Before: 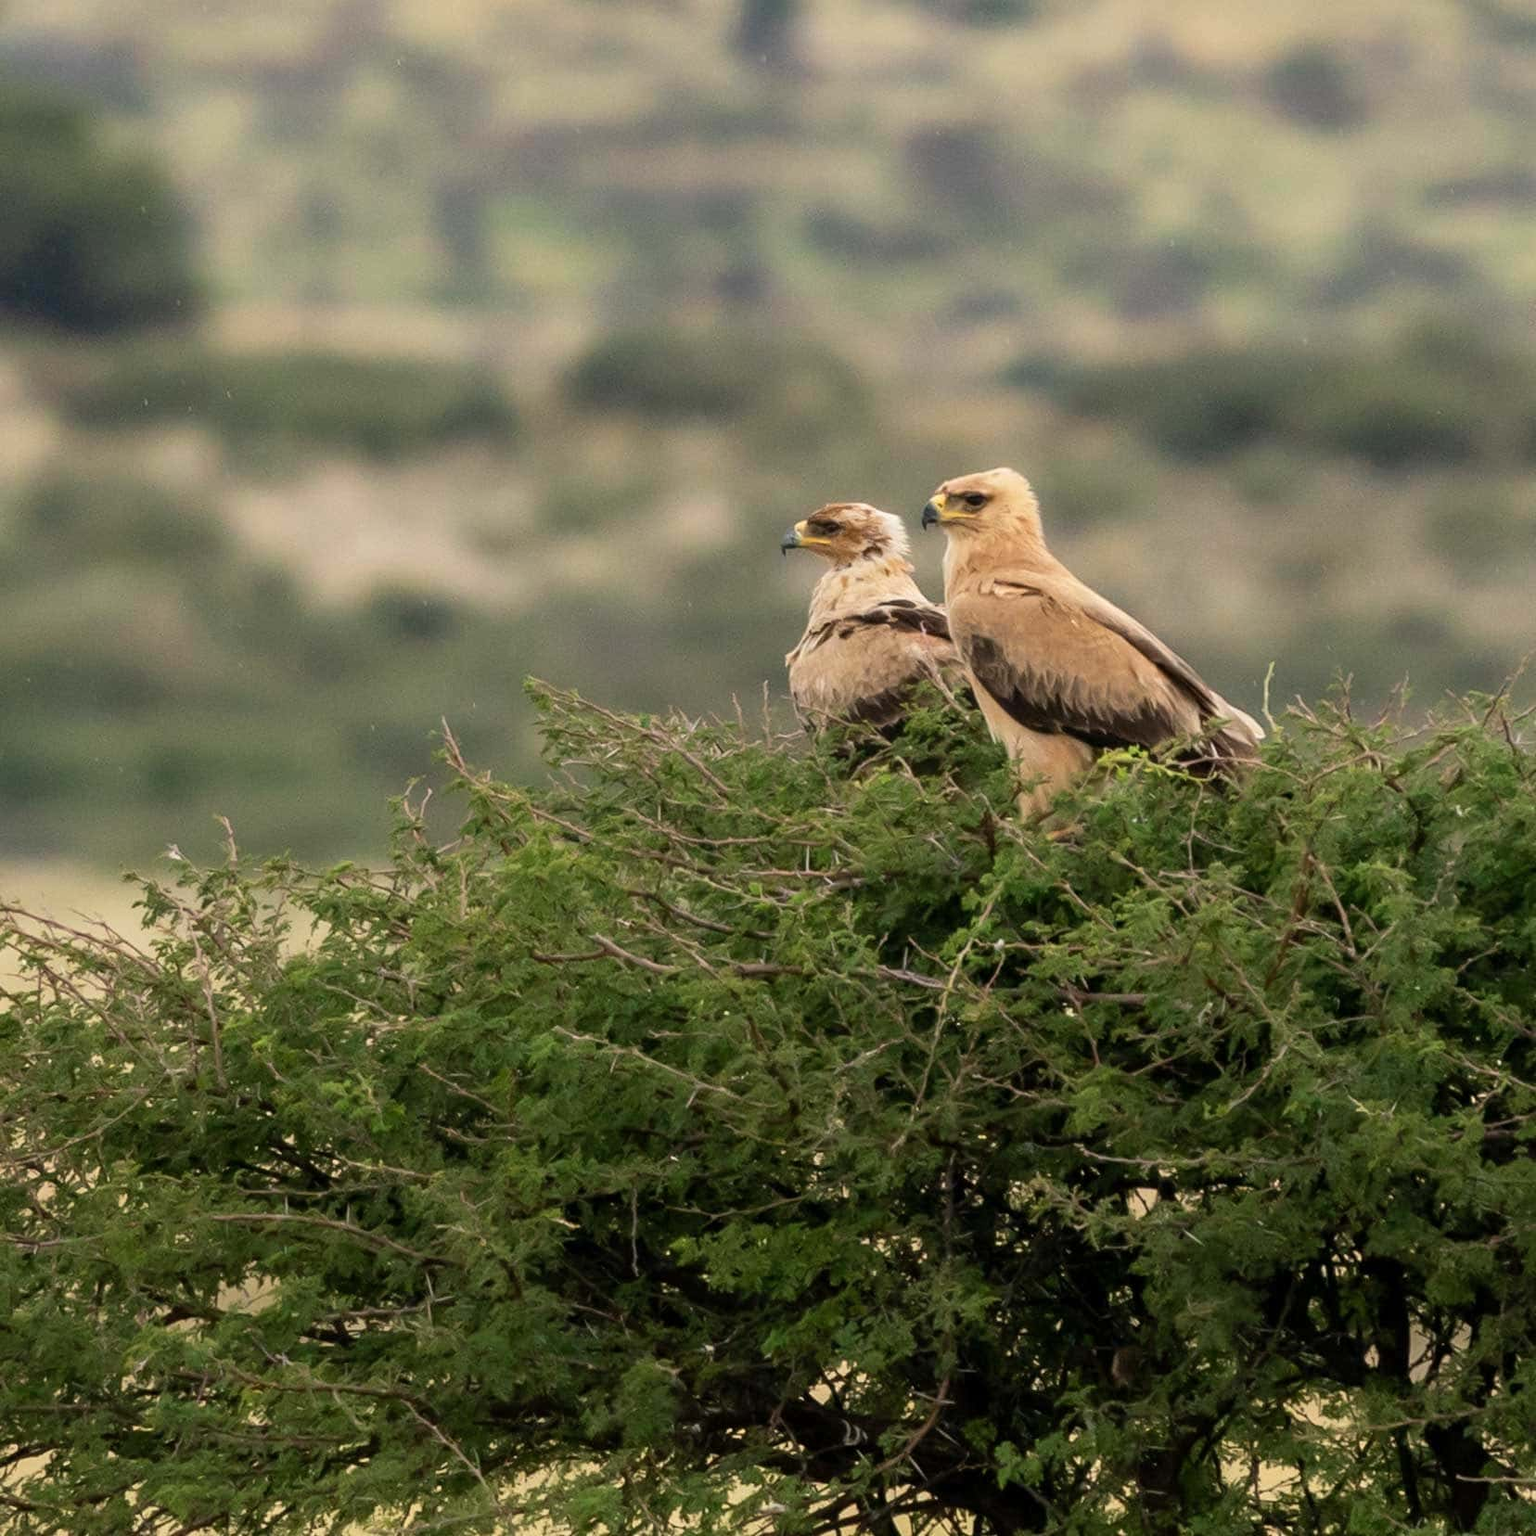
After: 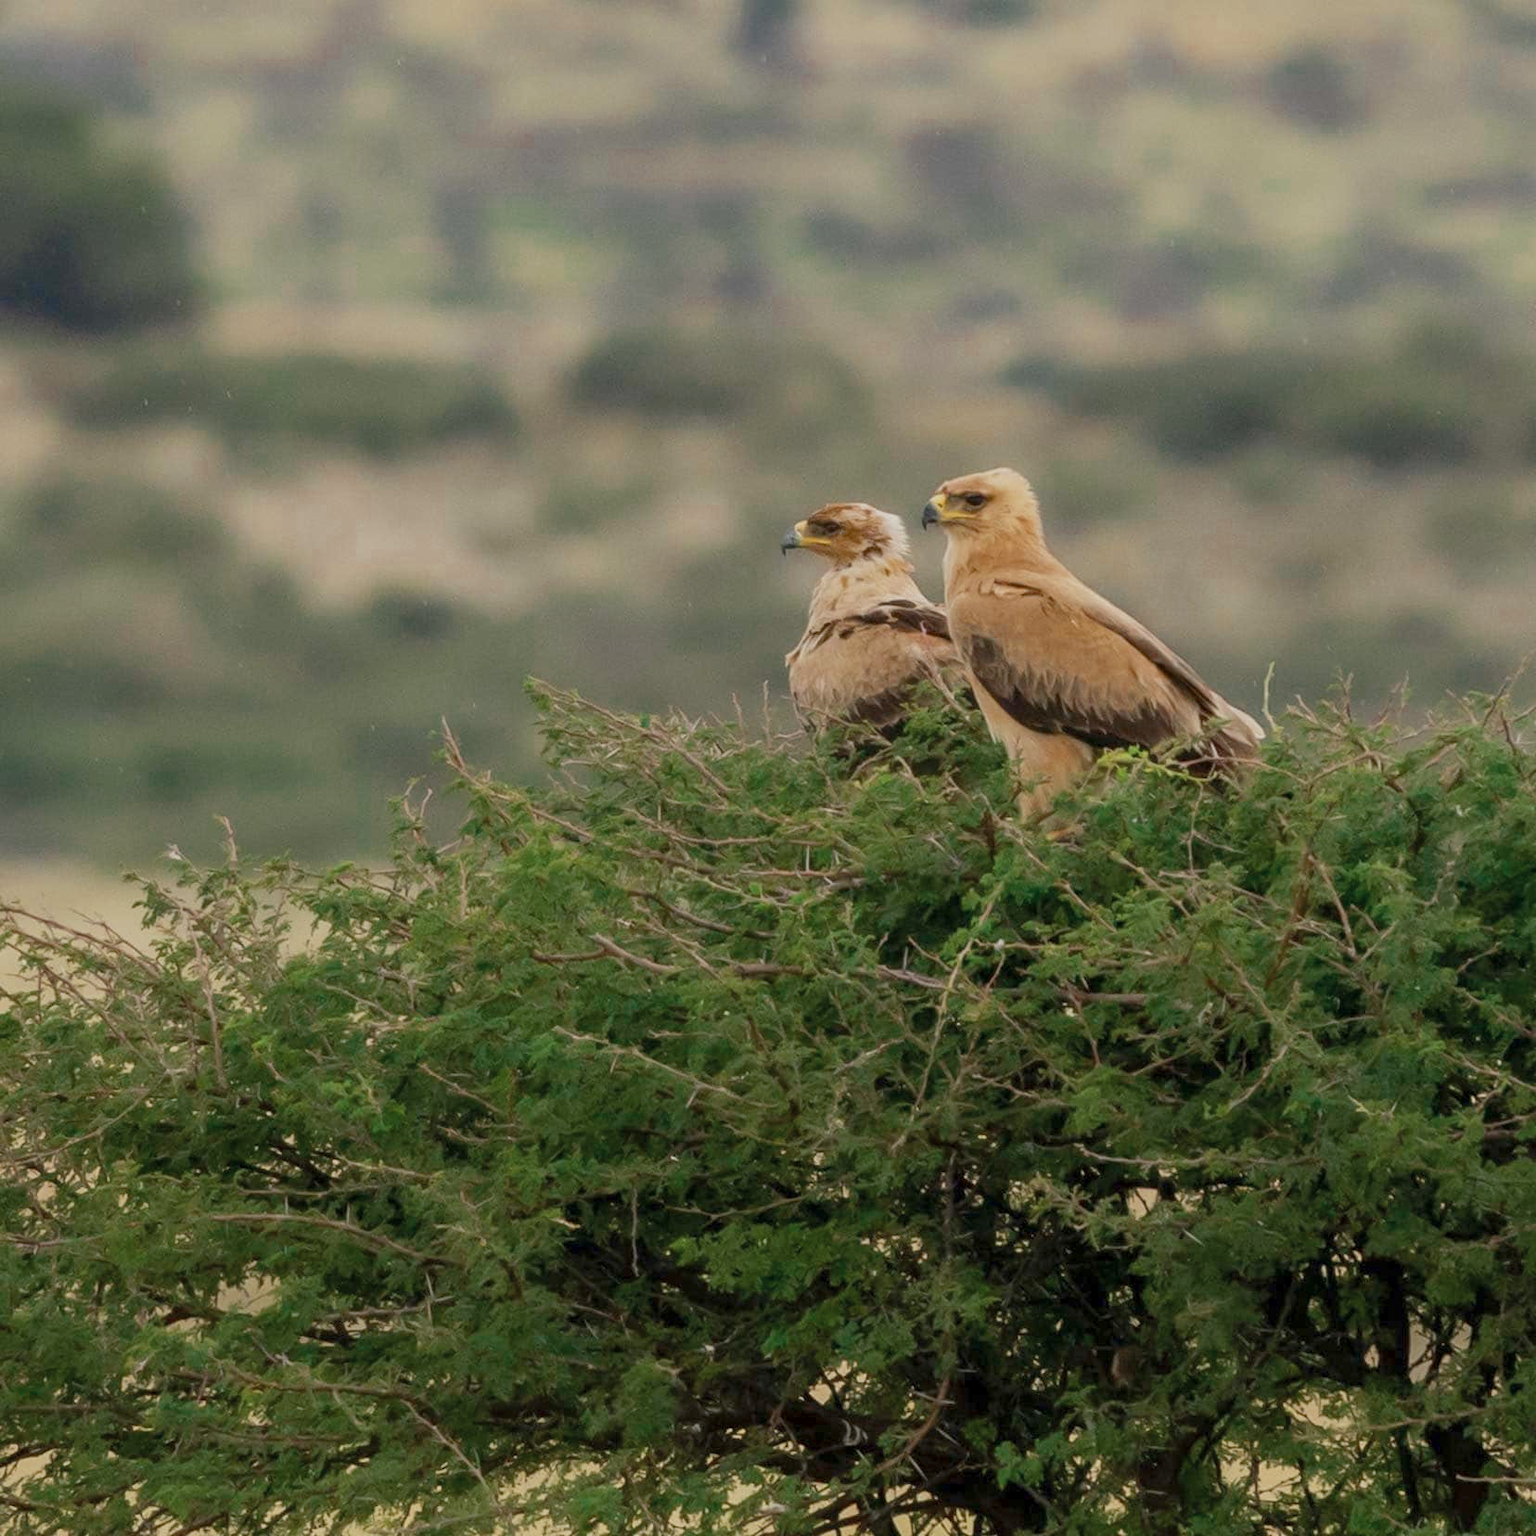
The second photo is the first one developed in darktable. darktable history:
color zones: curves: ch0 [(0, 0.5) (0.125, 0.4) (0.25, 0.5) (0.375, 0.4) (0.5, 0.4) (0.625, 0.35) (0.75, 0.35) (0.875, 0.5)]; ch1 [(0, 0.35) (0.125, 0.45) (0.25, 0.35) (0.375, 0.35) (0.5, 0.35) (0.625, 0.35) (0.75, 0.45) (0.875, 0.35)]; ch2 [(0, 0.6) (0.125, 0.5) (0.25, 0.5) (0.375, 0.6) (0.5, 0.6) (0.625, 0.5) (0.75, 0.5) (0.875, 0.5)]
color balance rgb: perceptual saturation grading › global saturation 25.191%, contrast -20.487%
